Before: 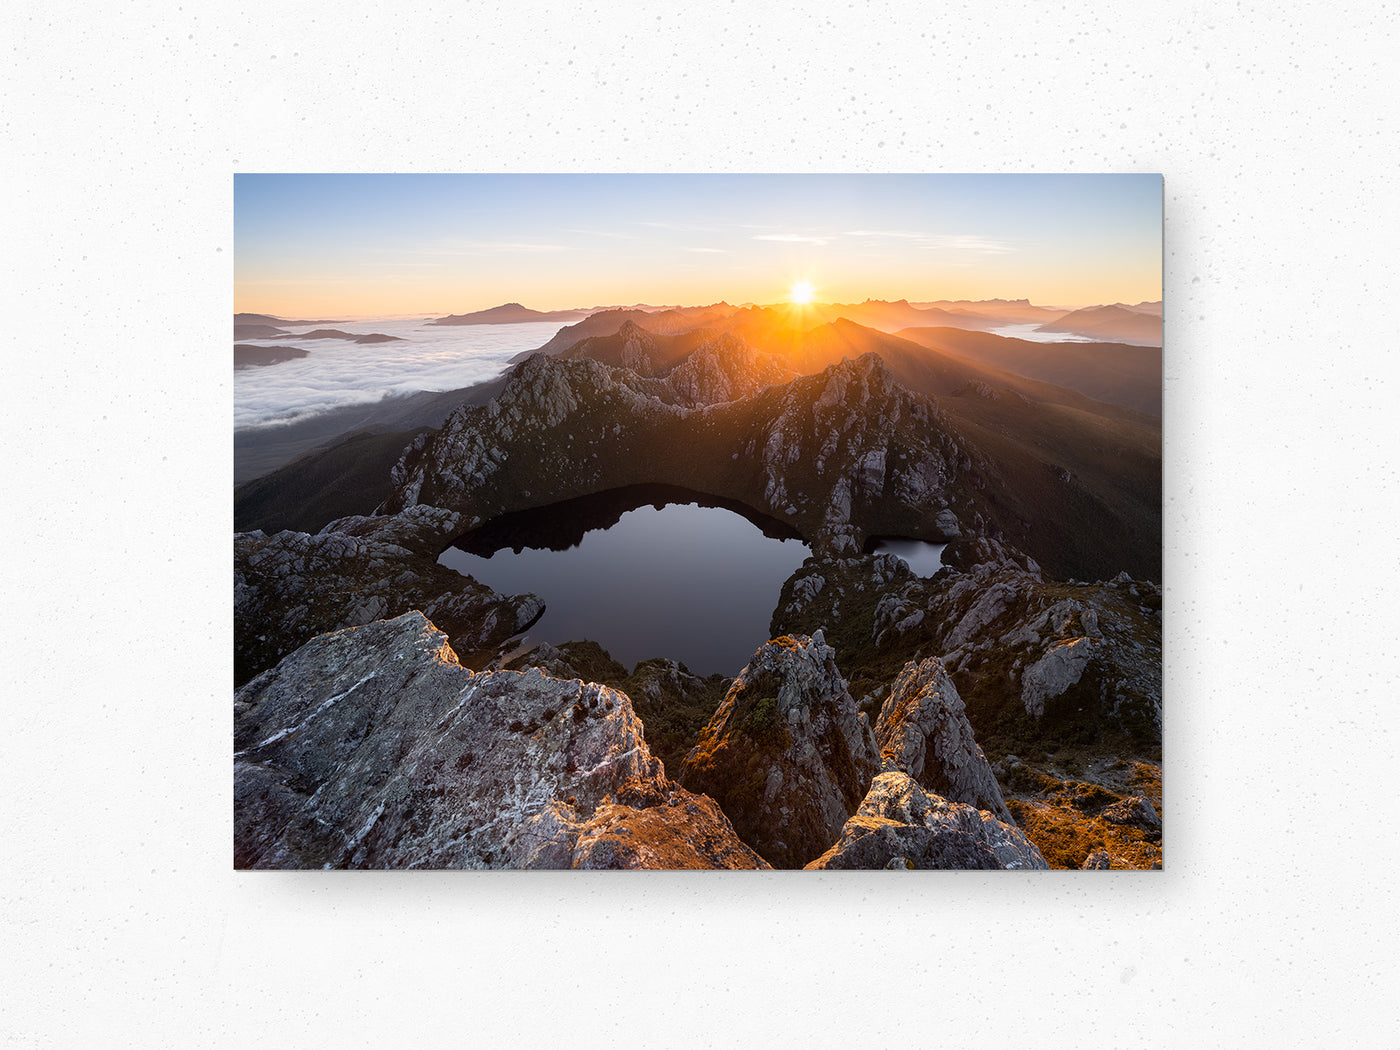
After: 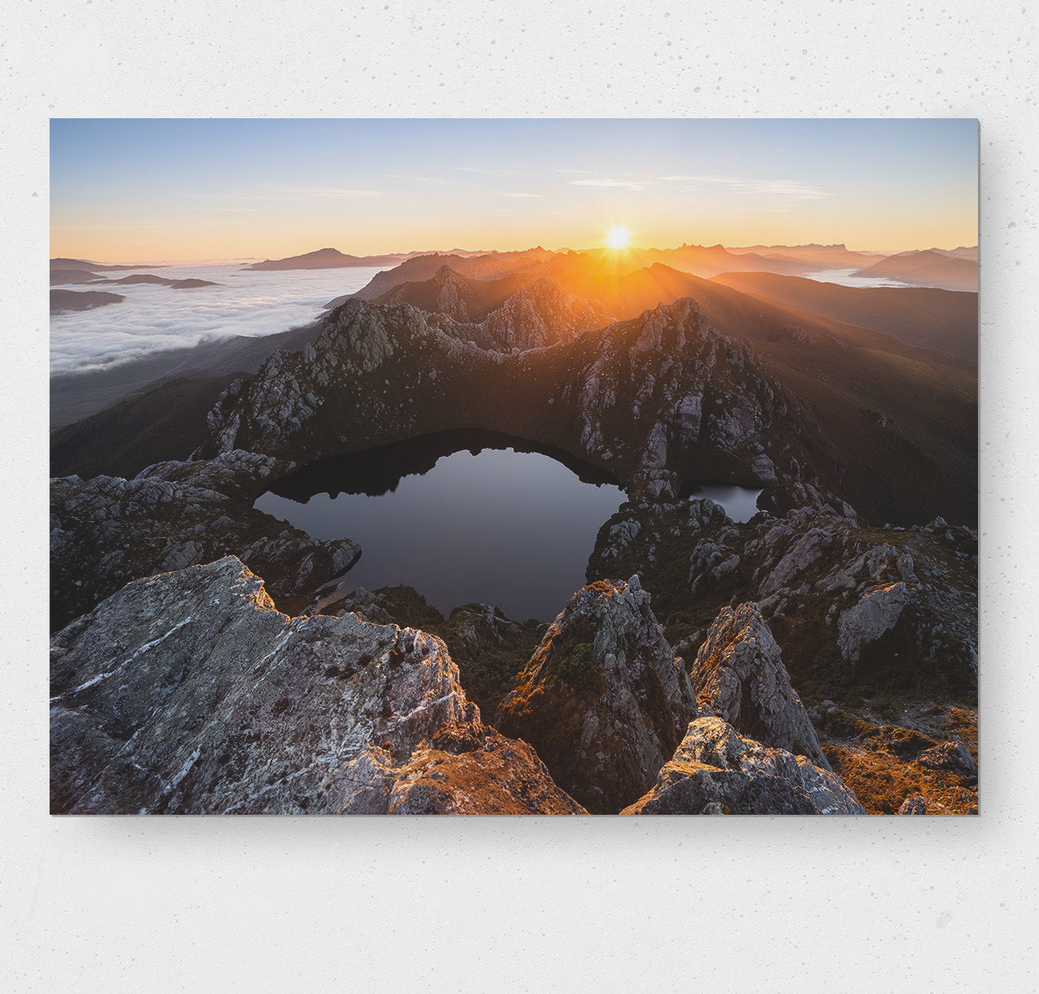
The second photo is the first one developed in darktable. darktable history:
crop and rotate: left 13.15%, top 5.251%, right 12.609%
exposure: black level correction -0.014, exposure -0.193 EV, compensate highlight preservation false
